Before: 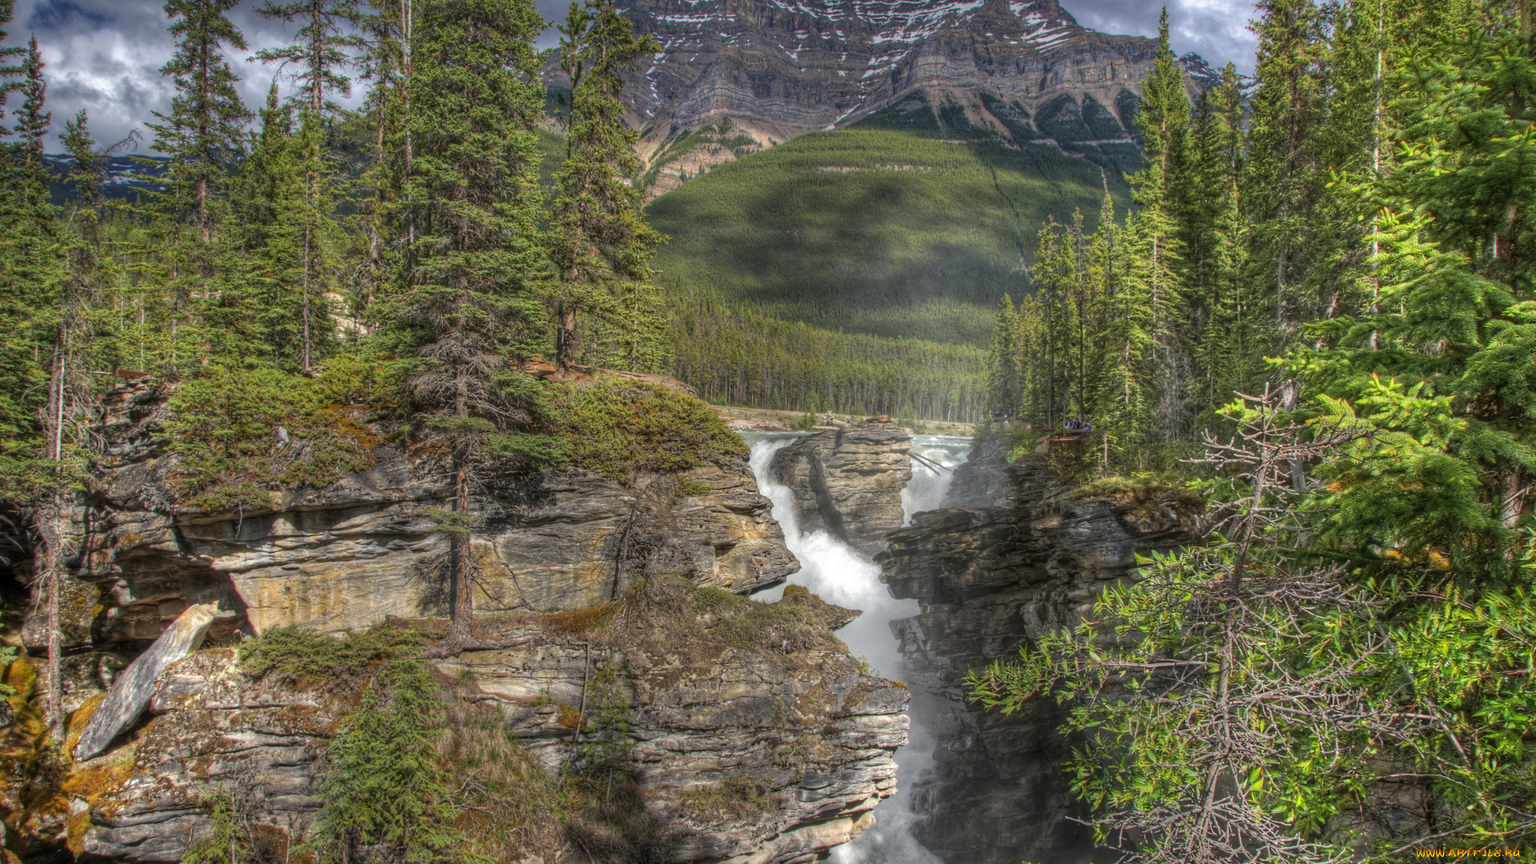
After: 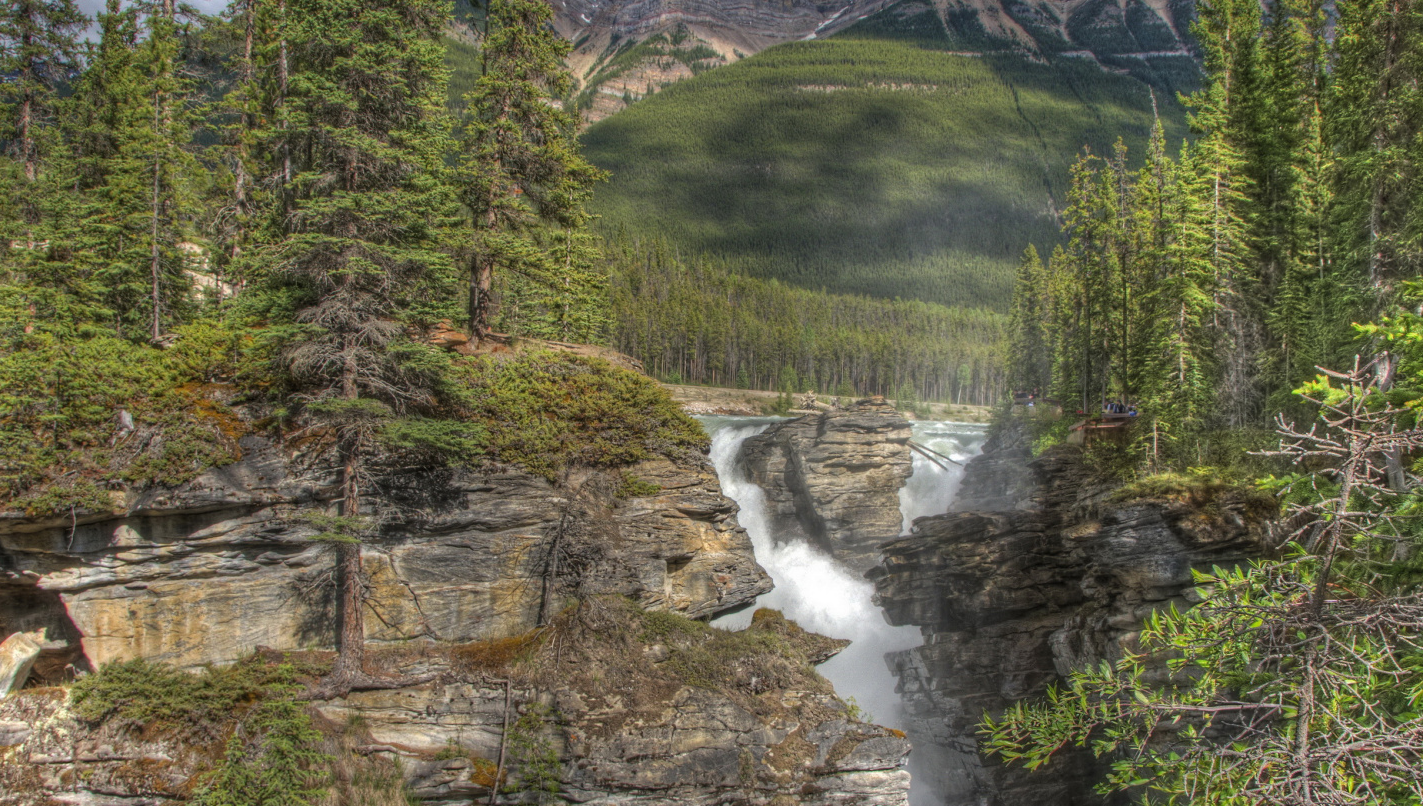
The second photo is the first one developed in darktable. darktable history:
crop and rotate: left 11.856%, top 11.447%, right 14.005%, bottom 13.868%
